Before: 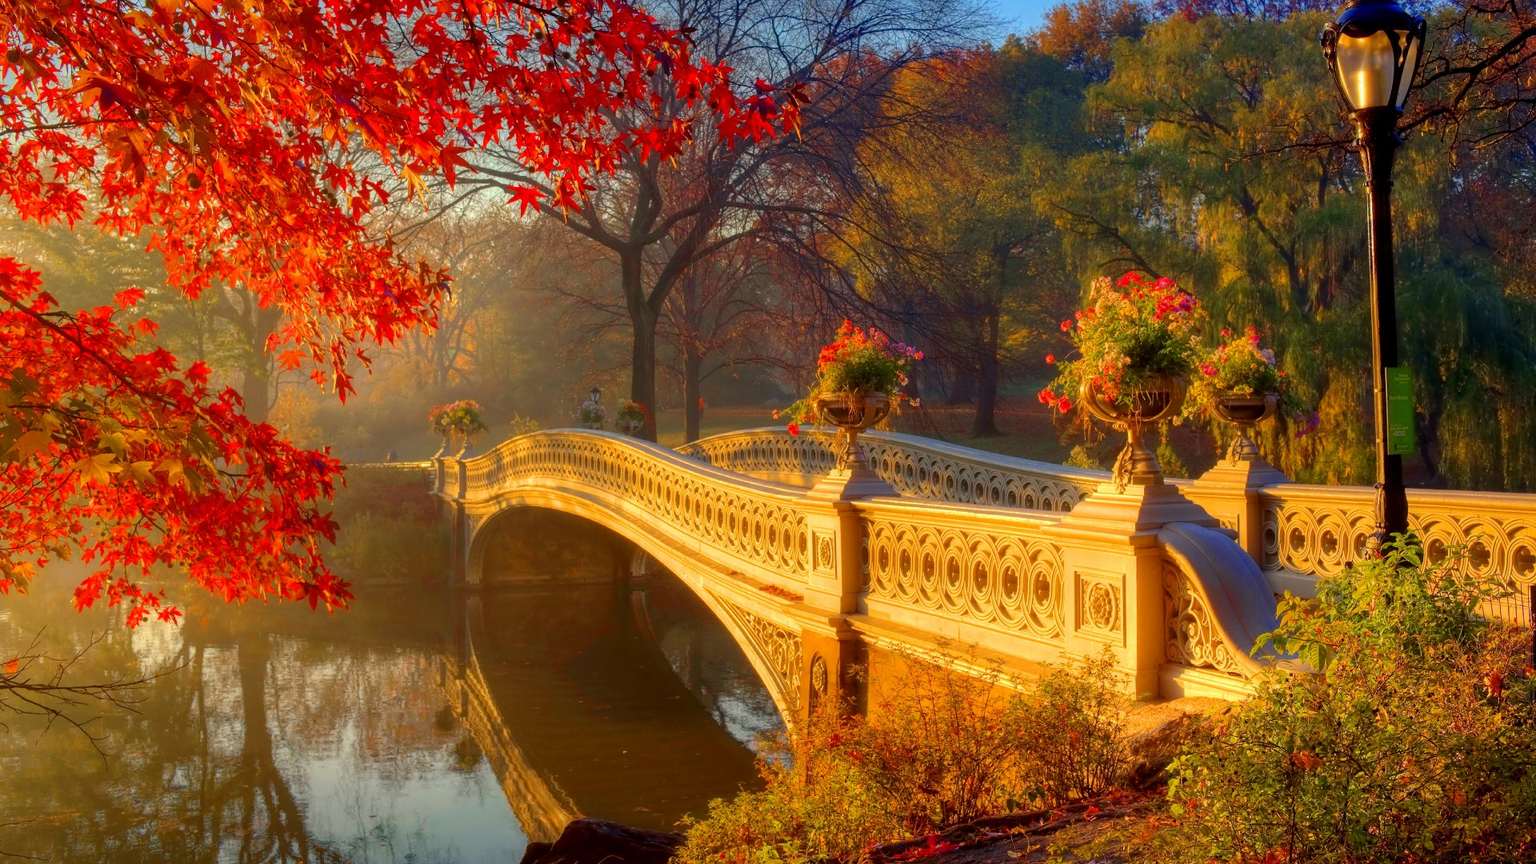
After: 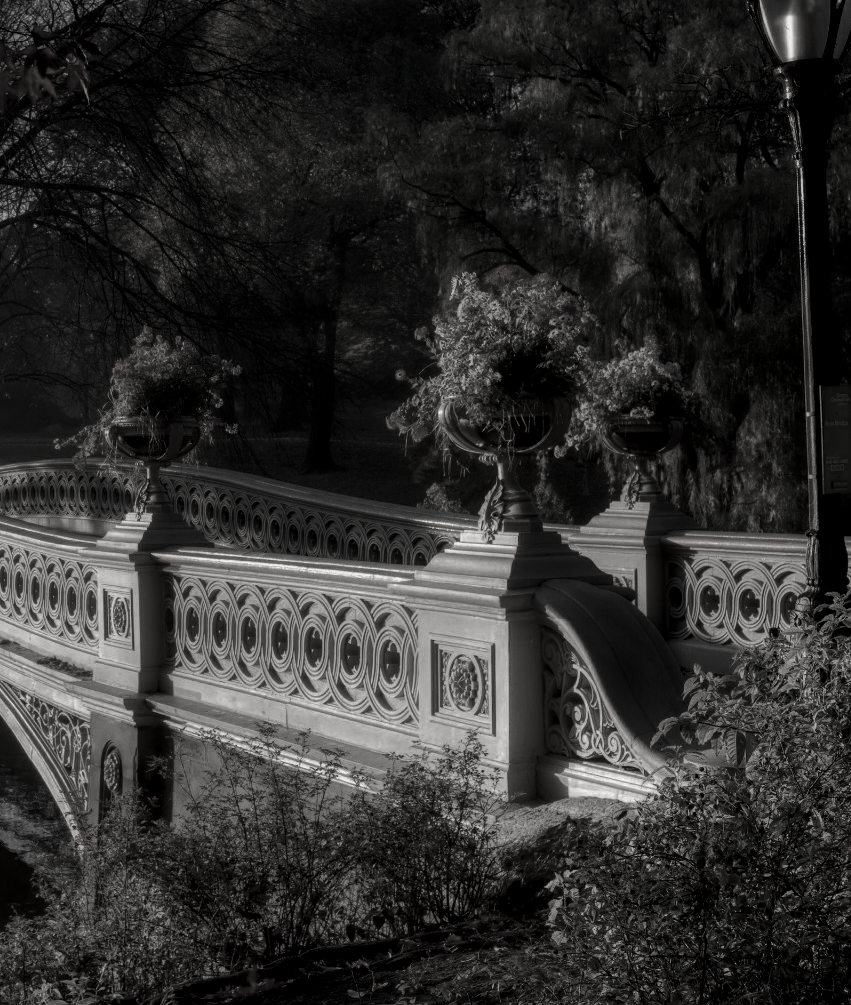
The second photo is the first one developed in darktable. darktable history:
local contrast: on, module defaults
crop: left 47.542%, top 6.895%, right 8.084%
contrast brightness saturation: contrast -0.039, brightness -0.599, saturation -0.986
